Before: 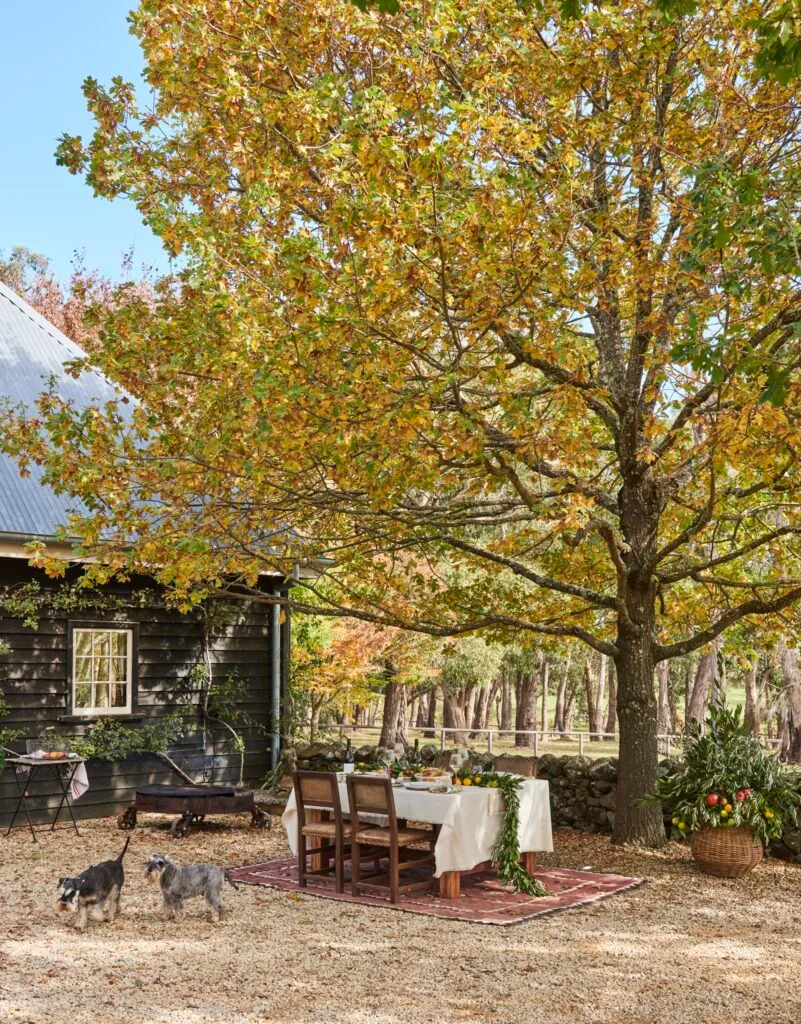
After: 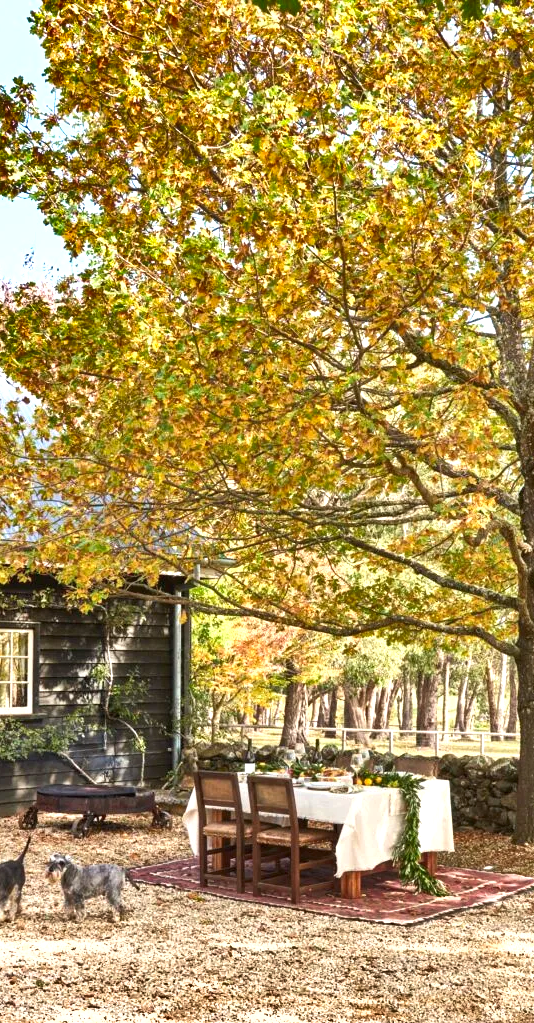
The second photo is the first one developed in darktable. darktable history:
color zones: curves: ch0 [(0.068, 0.464) (0.25, 0.5) (0.48, 0.508) (0.75, 0.536) (0.886, 0.476) (0.967, 0.456)]; ch1 [(0.066, 0.456) (0.25, 0.5) (0.616, 0.508) (0.746, 0.56) (0.934, 0.444)]
exposure: black level correction 0, exposure 0.891 EV, compensate highlight preservation false
shadows and highlights: shadows 30.61, highlights -63.24, soften with gaussian
crop and rotate: left 12.525%, right 20.76%
